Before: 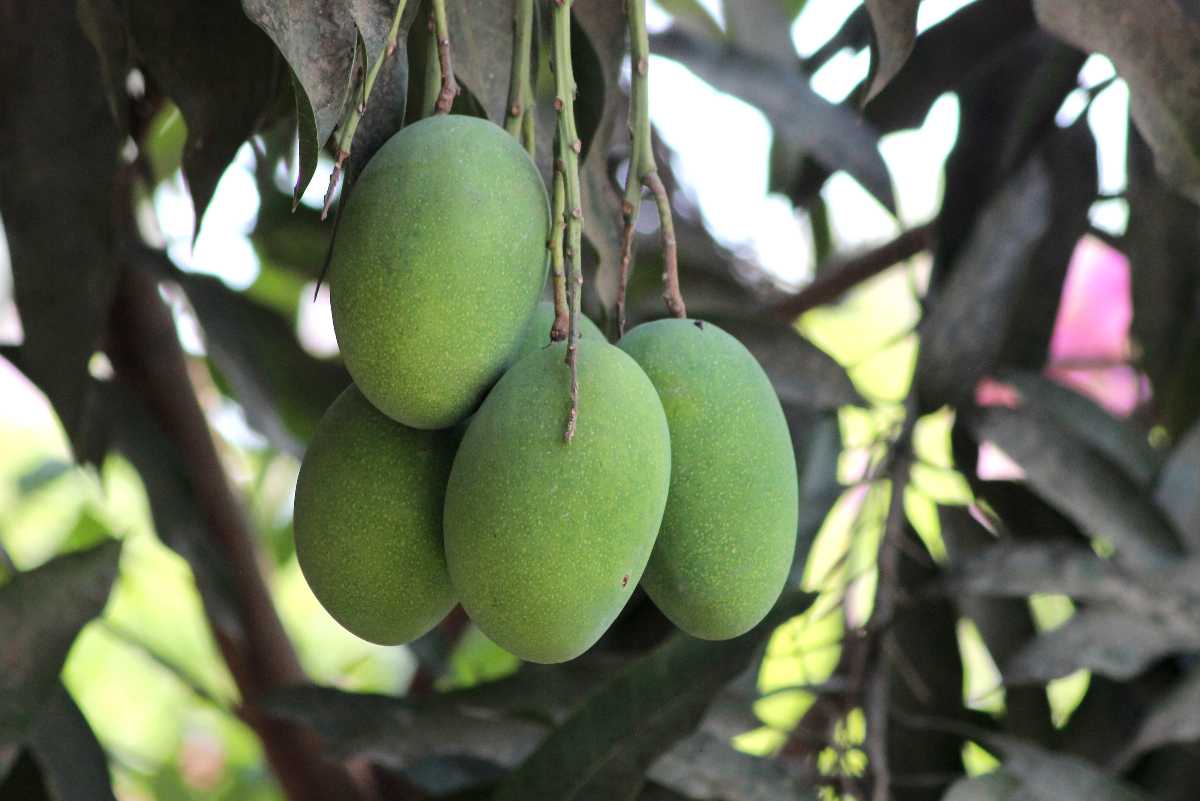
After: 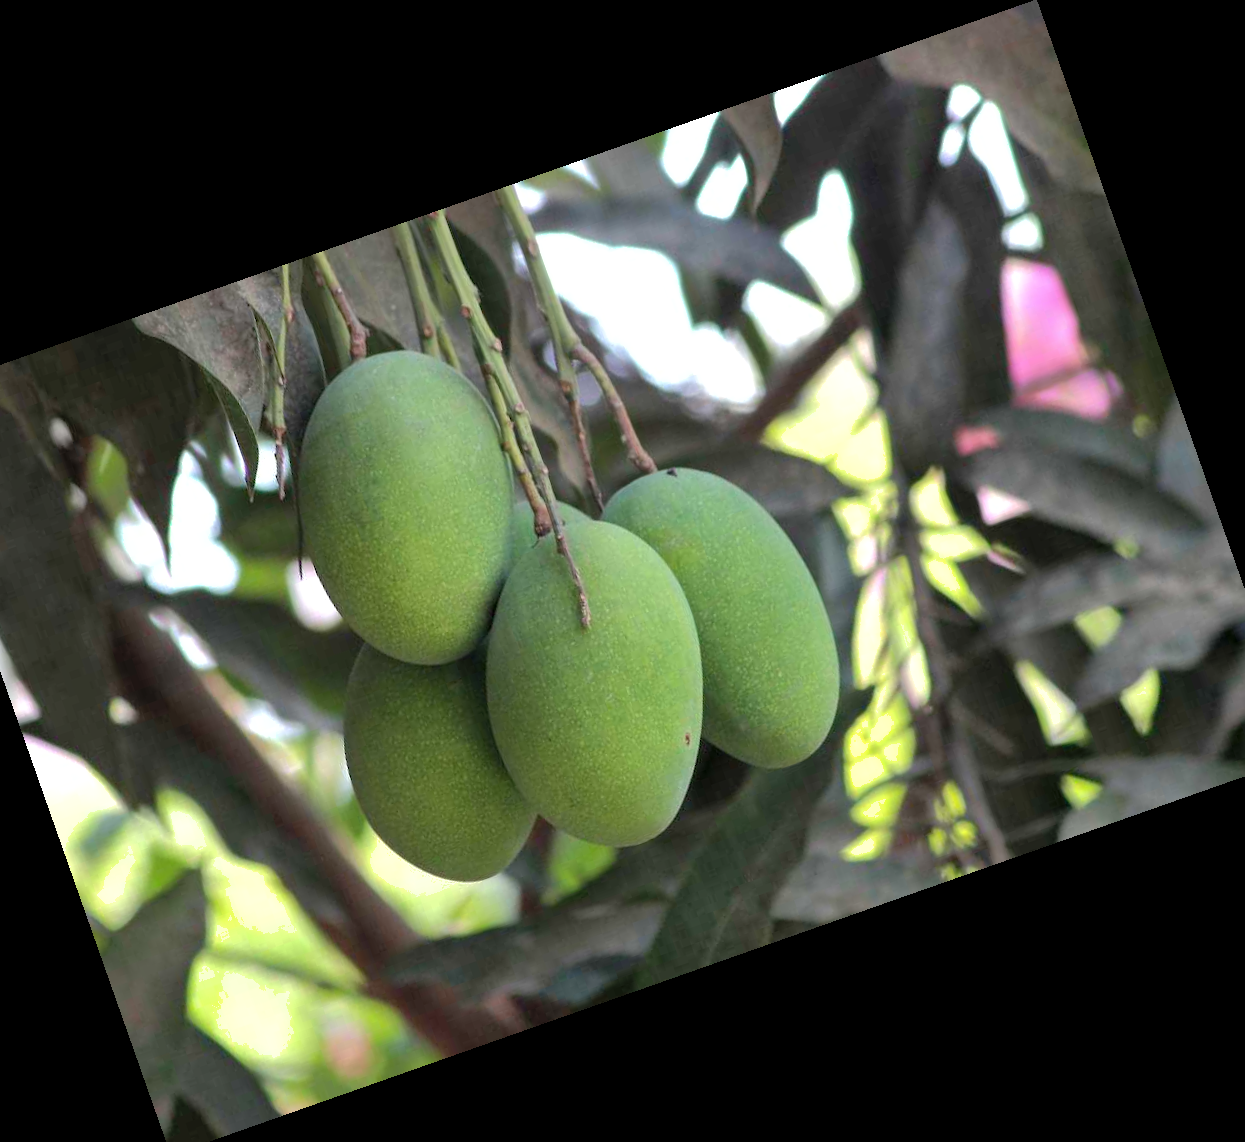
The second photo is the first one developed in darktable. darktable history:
crop and rotate: angle 19.43°, left 6.812%, right 4.125%, bottom 1.087%
shadows and highlights: on, module defaults
white balance: emerald 1
exposure: exposure 0.127 EV, compensate highlight preservation false
rotate and perspective: automatic cropping off
